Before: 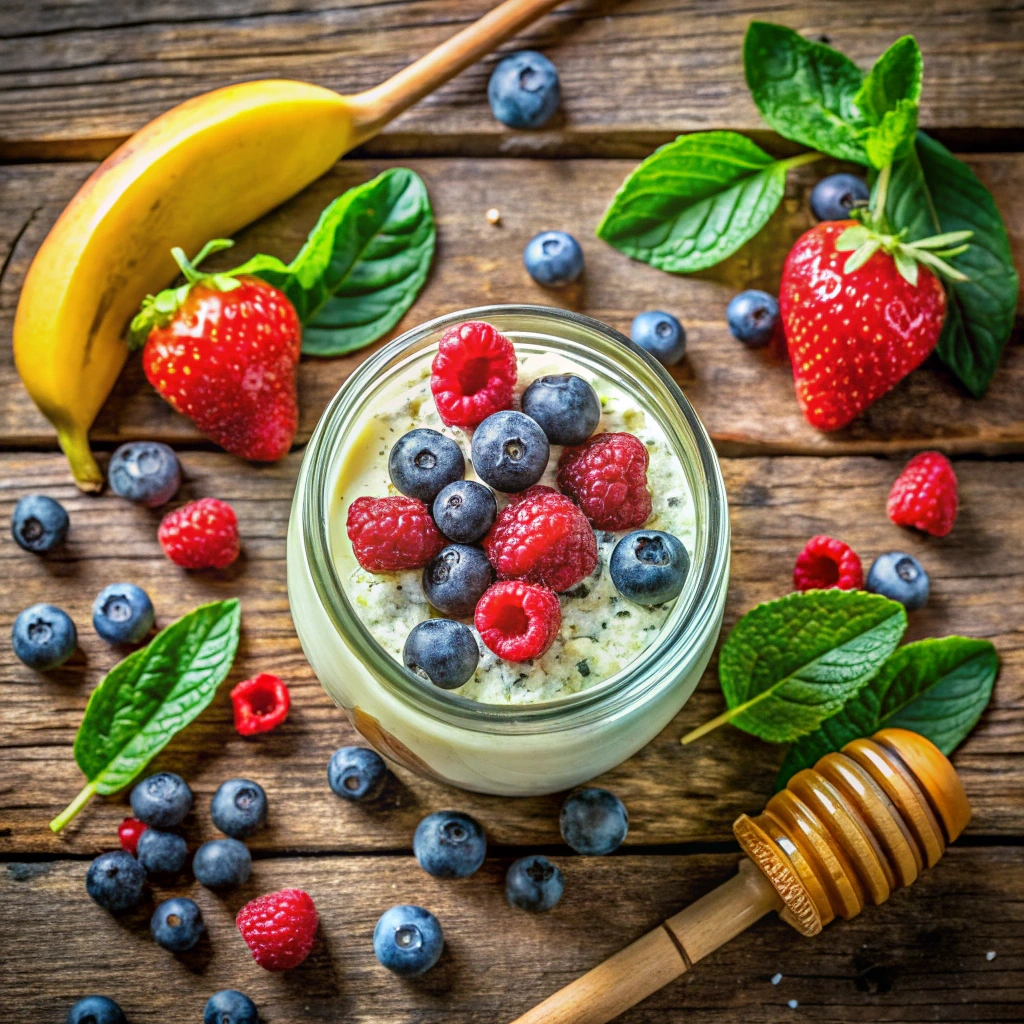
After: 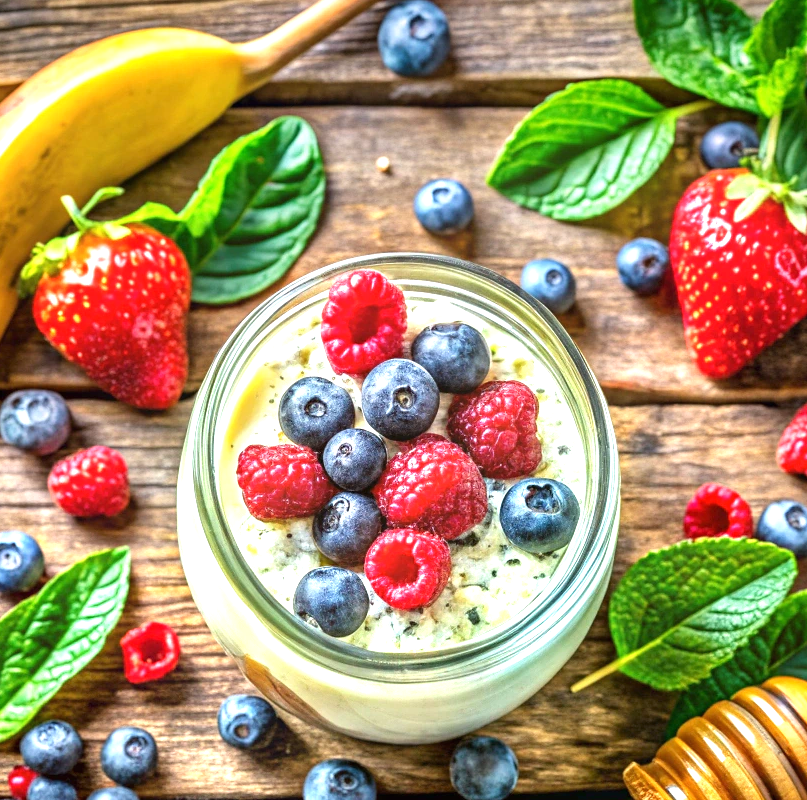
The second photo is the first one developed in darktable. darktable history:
crop and rotate: left 10.77%, top 5.1%, right 10.41%, bottom 16.76%
exposure: black level correction 0, exposure 1.1 EV, compensate exposure bias true, compensate highlight preservation false
graduated density: on, module defaults
